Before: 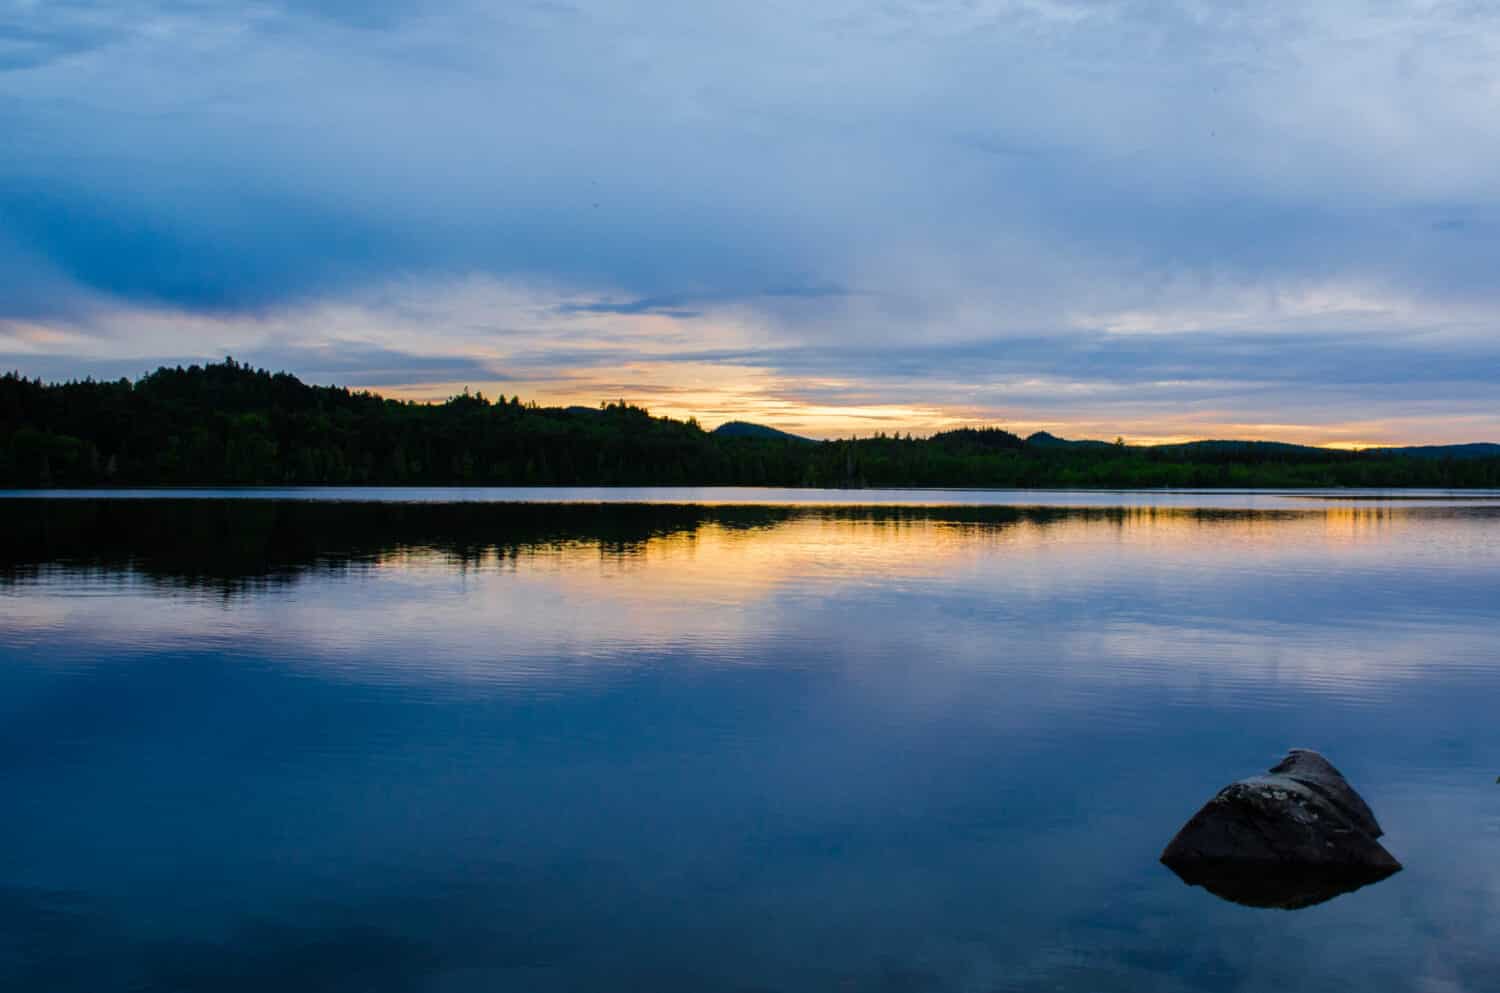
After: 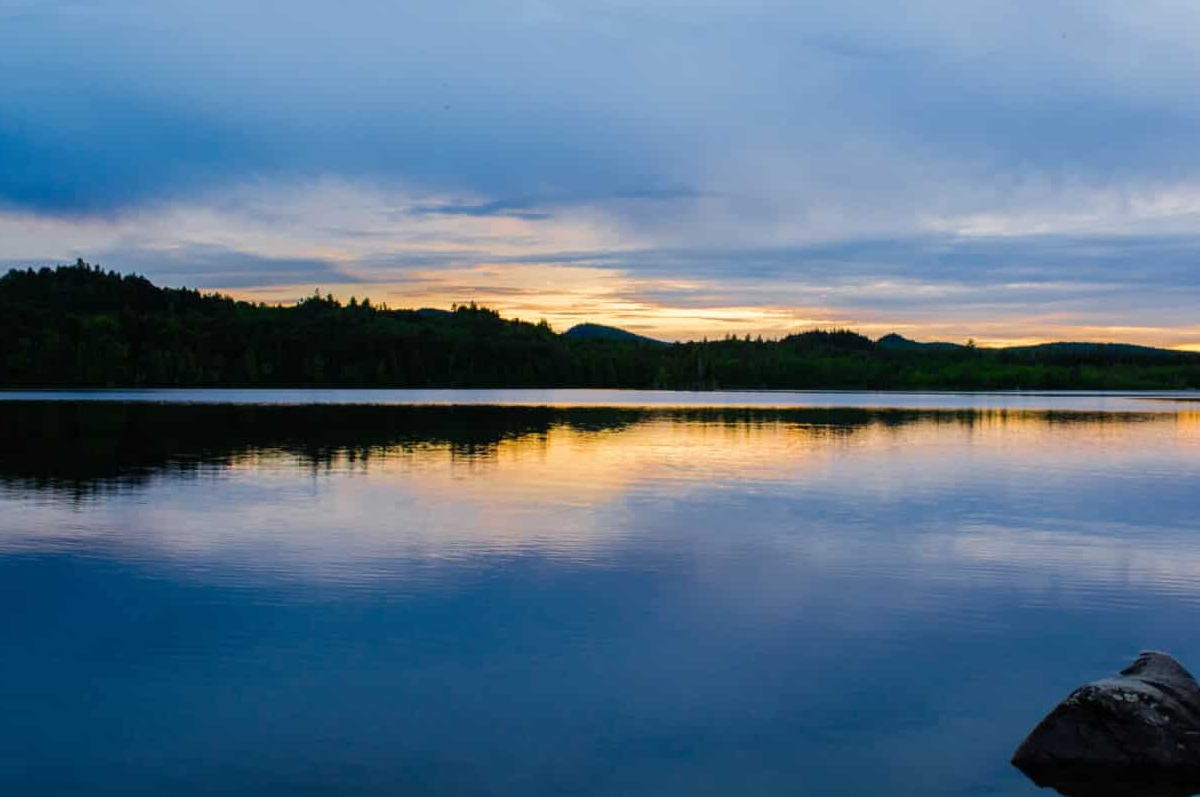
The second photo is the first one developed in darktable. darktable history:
crop and rotate: left 9.979%, top 9.936%, right 9.956%, bottom 9.735%
